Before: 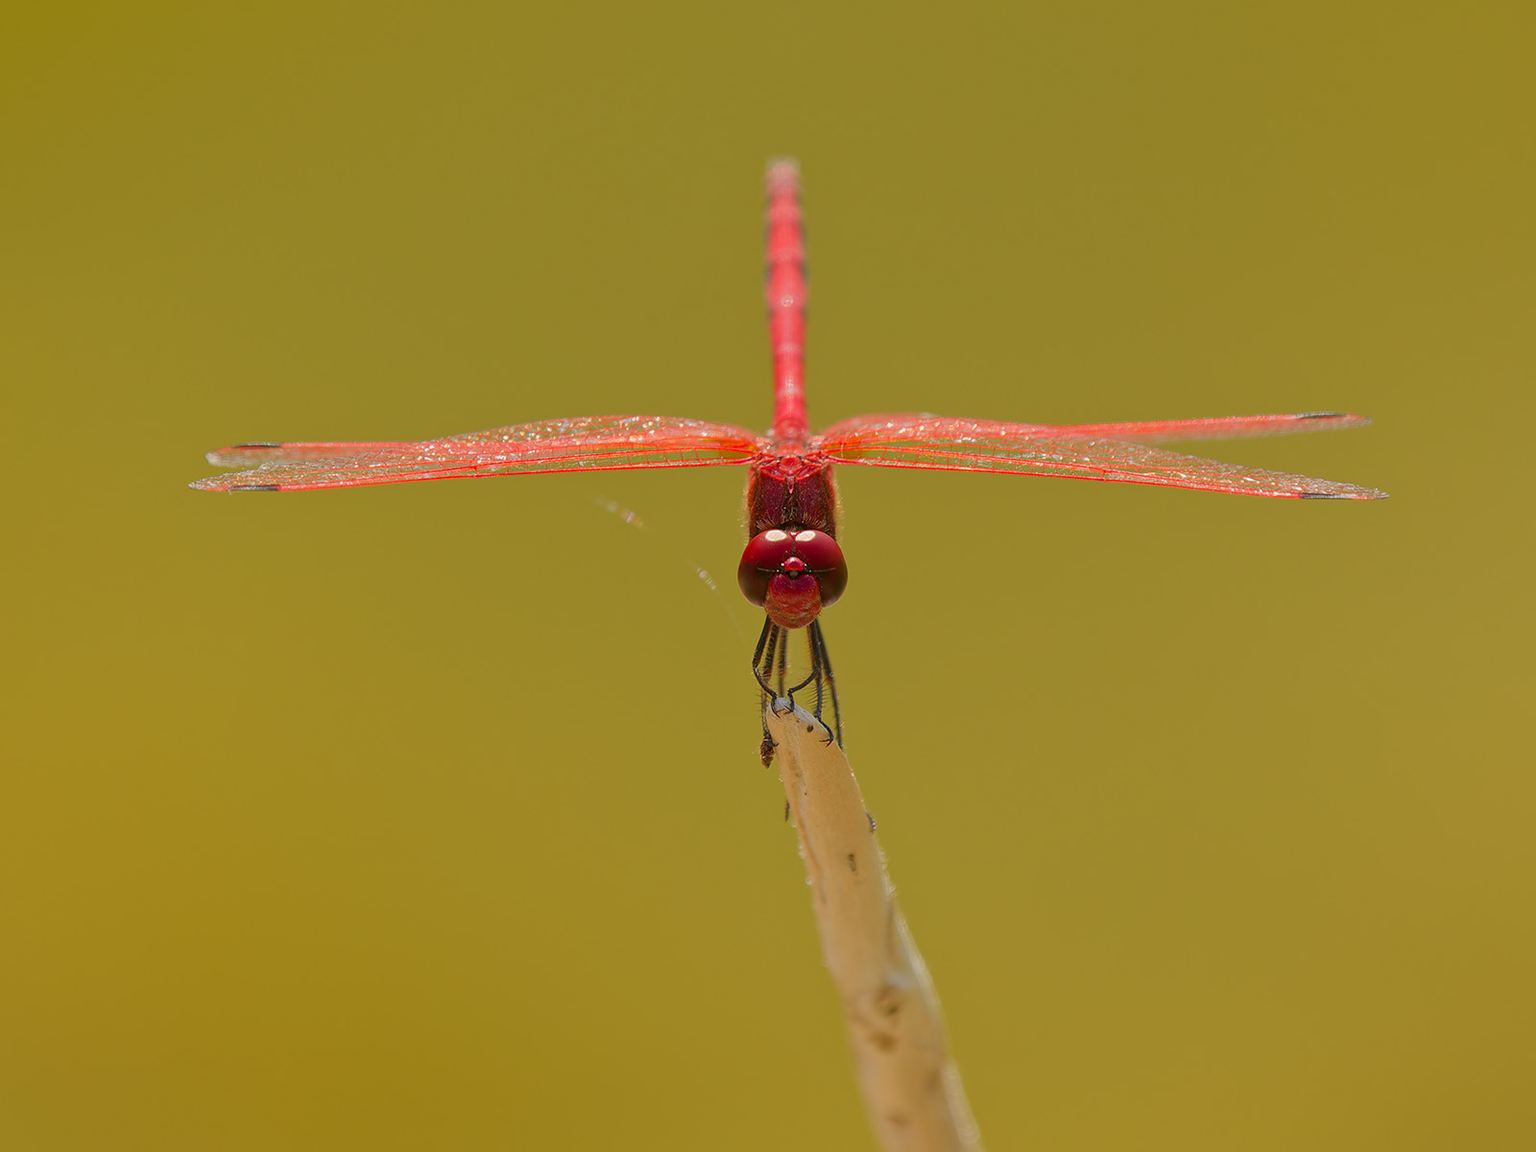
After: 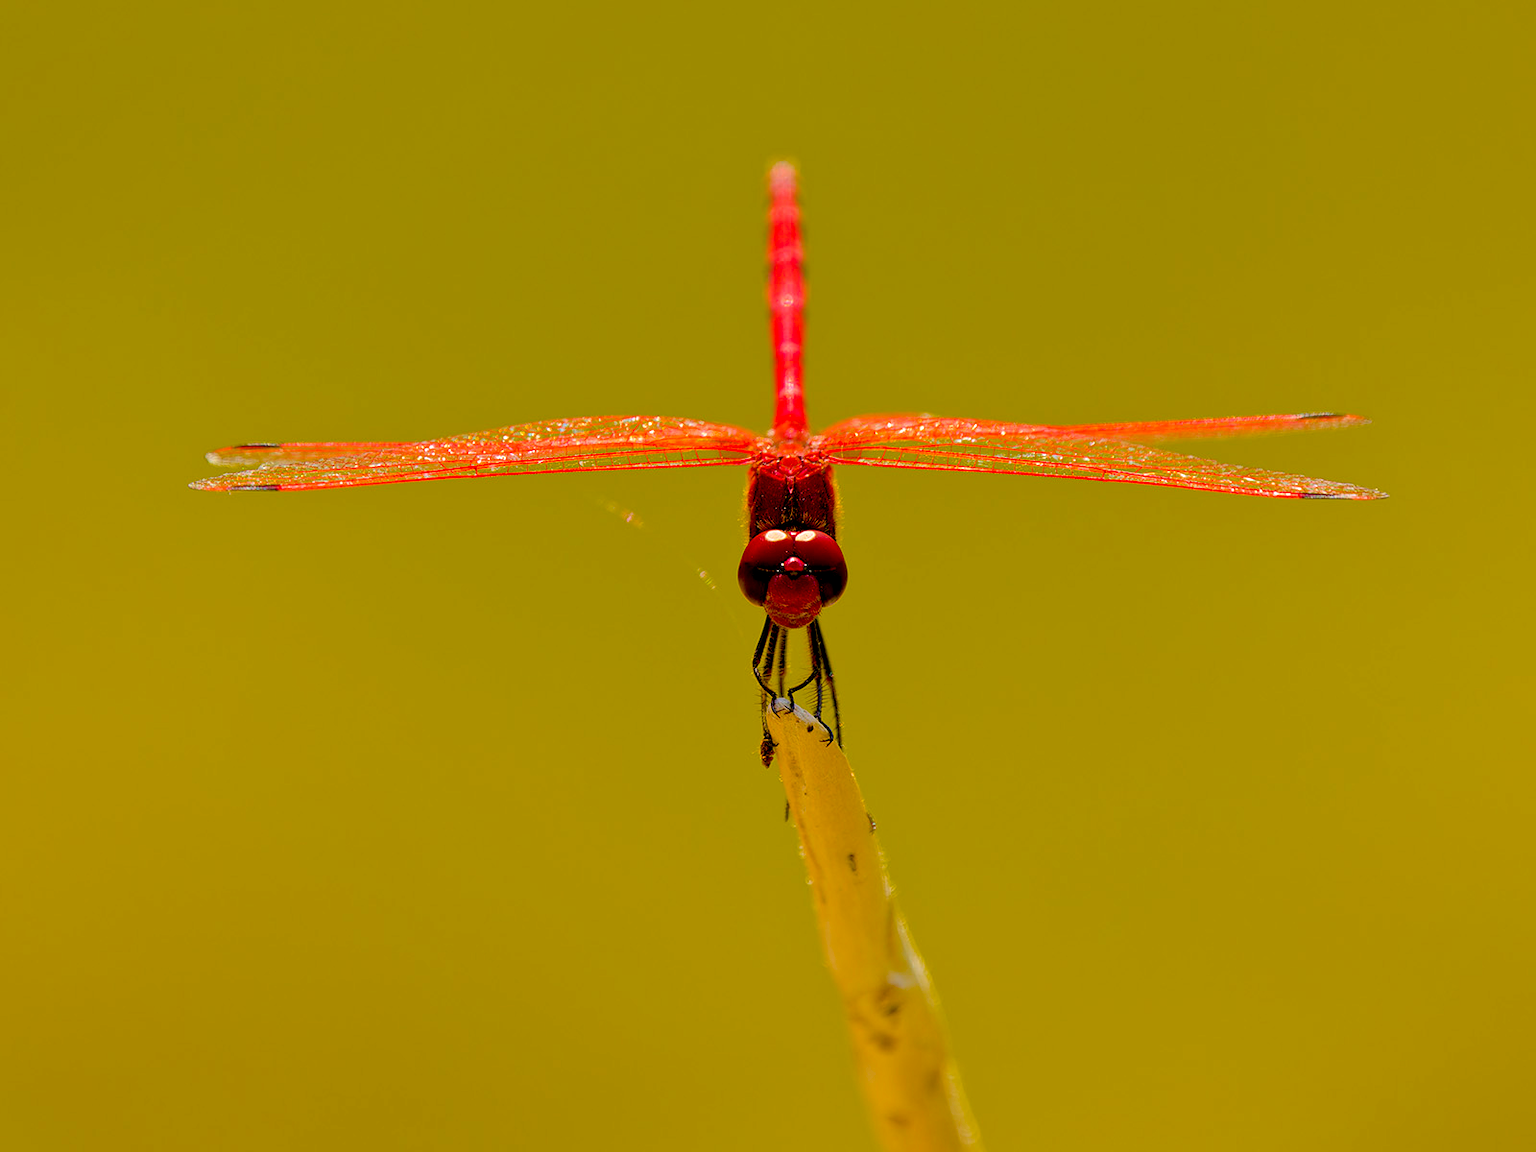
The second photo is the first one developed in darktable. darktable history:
color balance rgb: power › hue 61.94°, perceptual saturation grading › global saturation 19.994%, global vibrance 50.384%
exposure: black level correction 0.032, exposure 0.311 EV, compensate highlight preservation false
